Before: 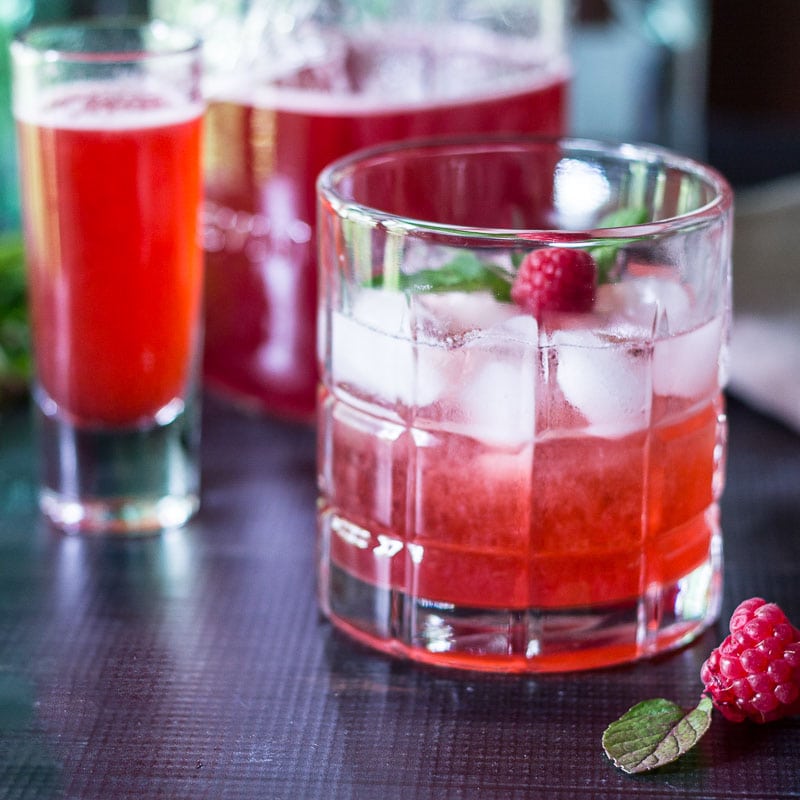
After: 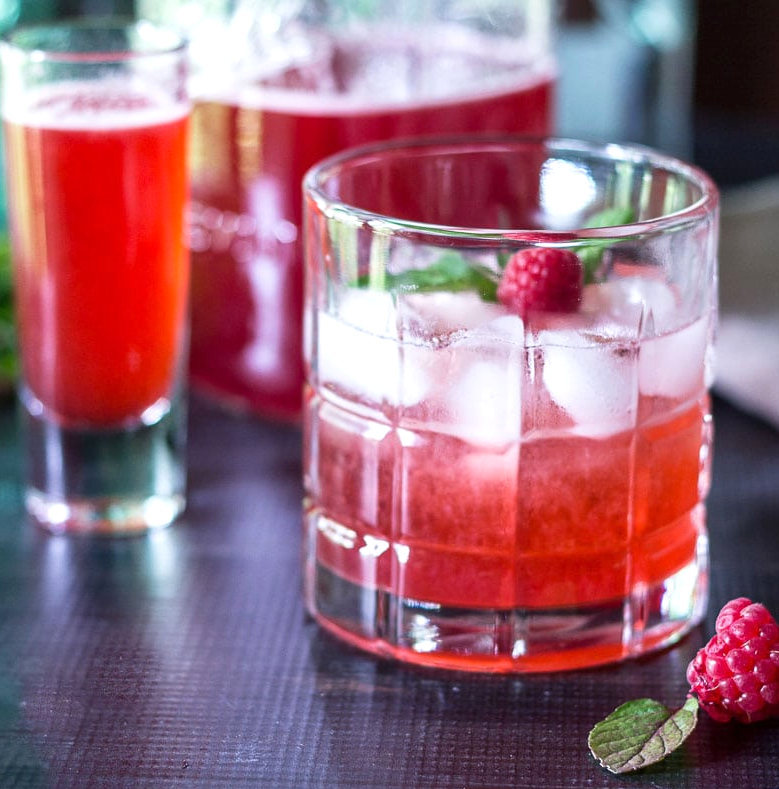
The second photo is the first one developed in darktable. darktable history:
exposure: exposure 0.221 EV, compensate highlight preservation false
crop and rotate: left 1.761%, right 0.77%, bottom 1.344%
